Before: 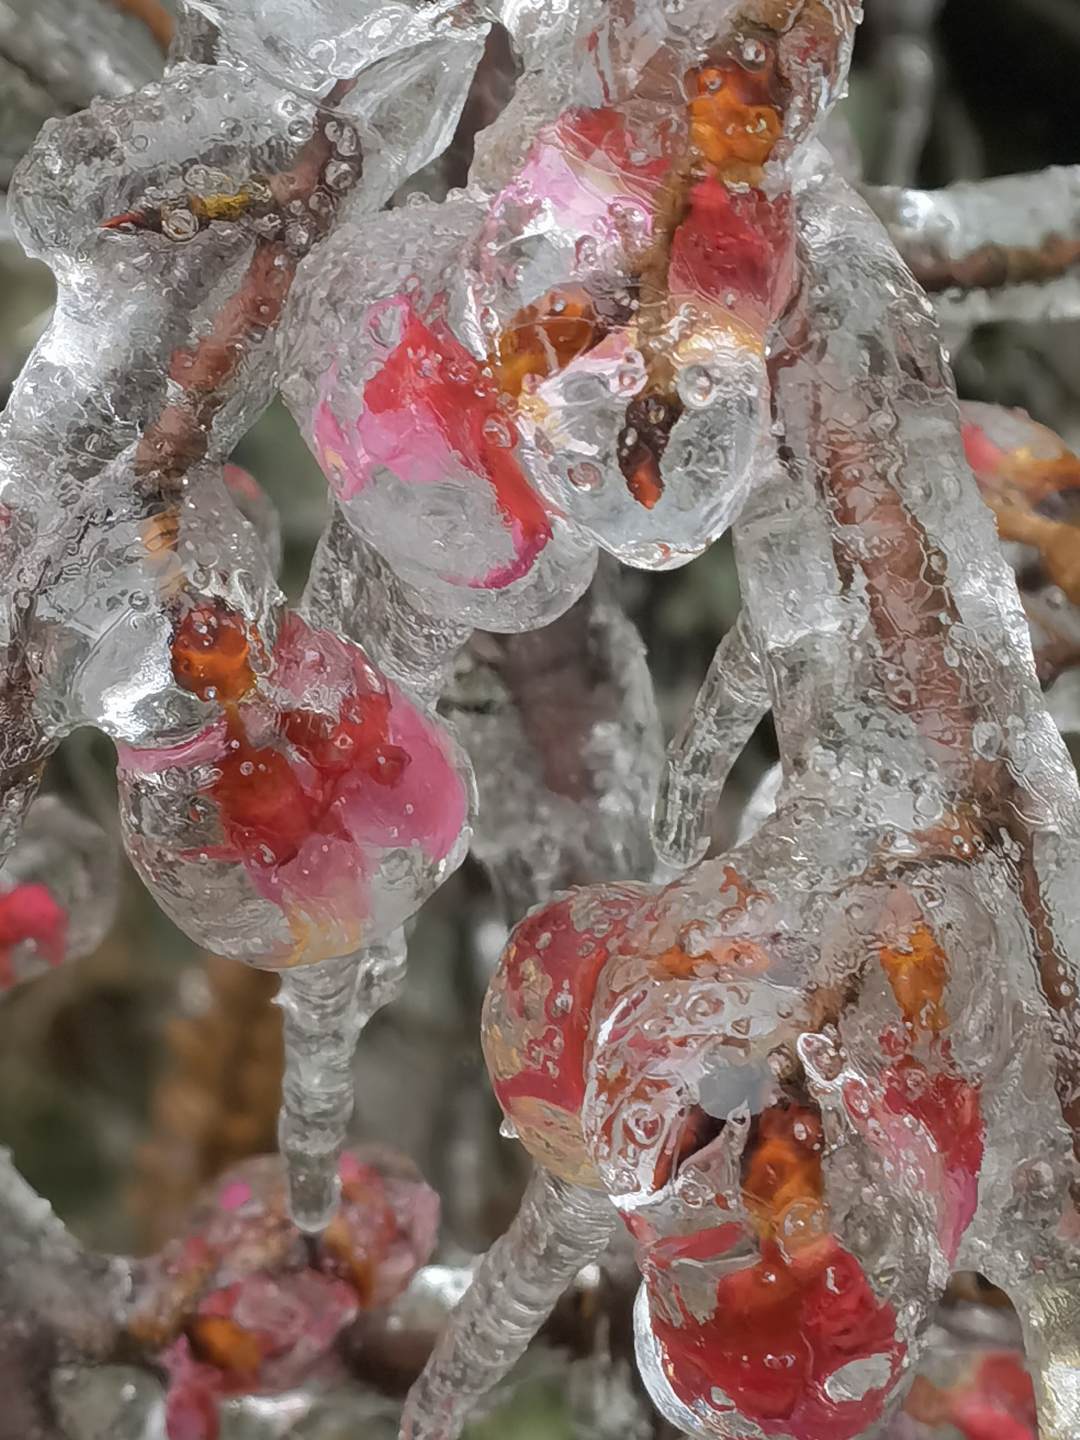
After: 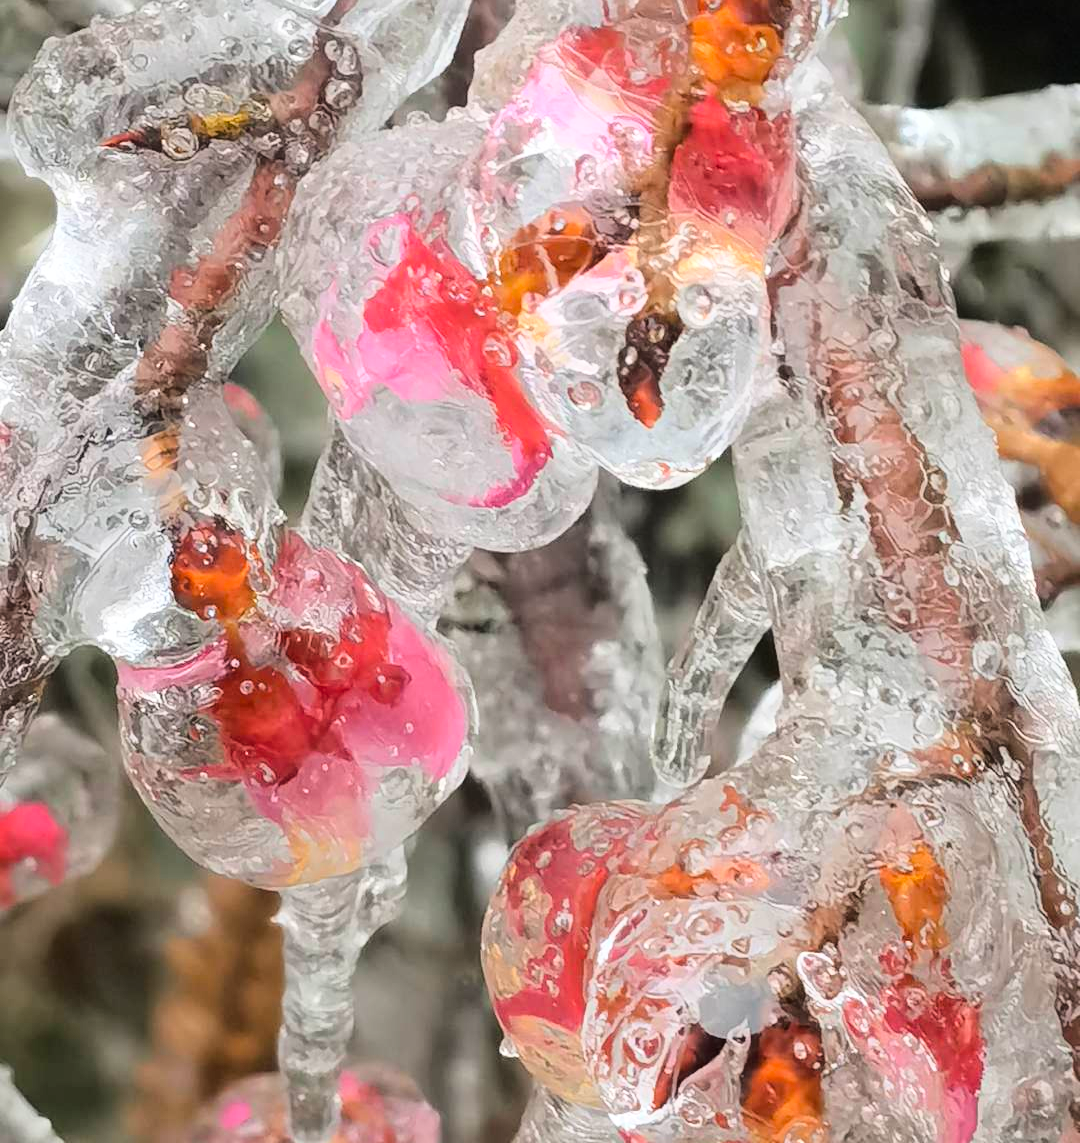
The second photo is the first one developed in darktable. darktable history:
tone equalizer: edges refinement/feathering 500, mask exposure compensation -1.57 EV, preserve details no
crop and rotate: top 5.667%, bottom 14.943%
base curve: curves: ch0 [(0, 0) (0.028, 0.03) (0.121, 0.232) (0.46, 0.748) (0.859, 0.968) (1, 1)]
